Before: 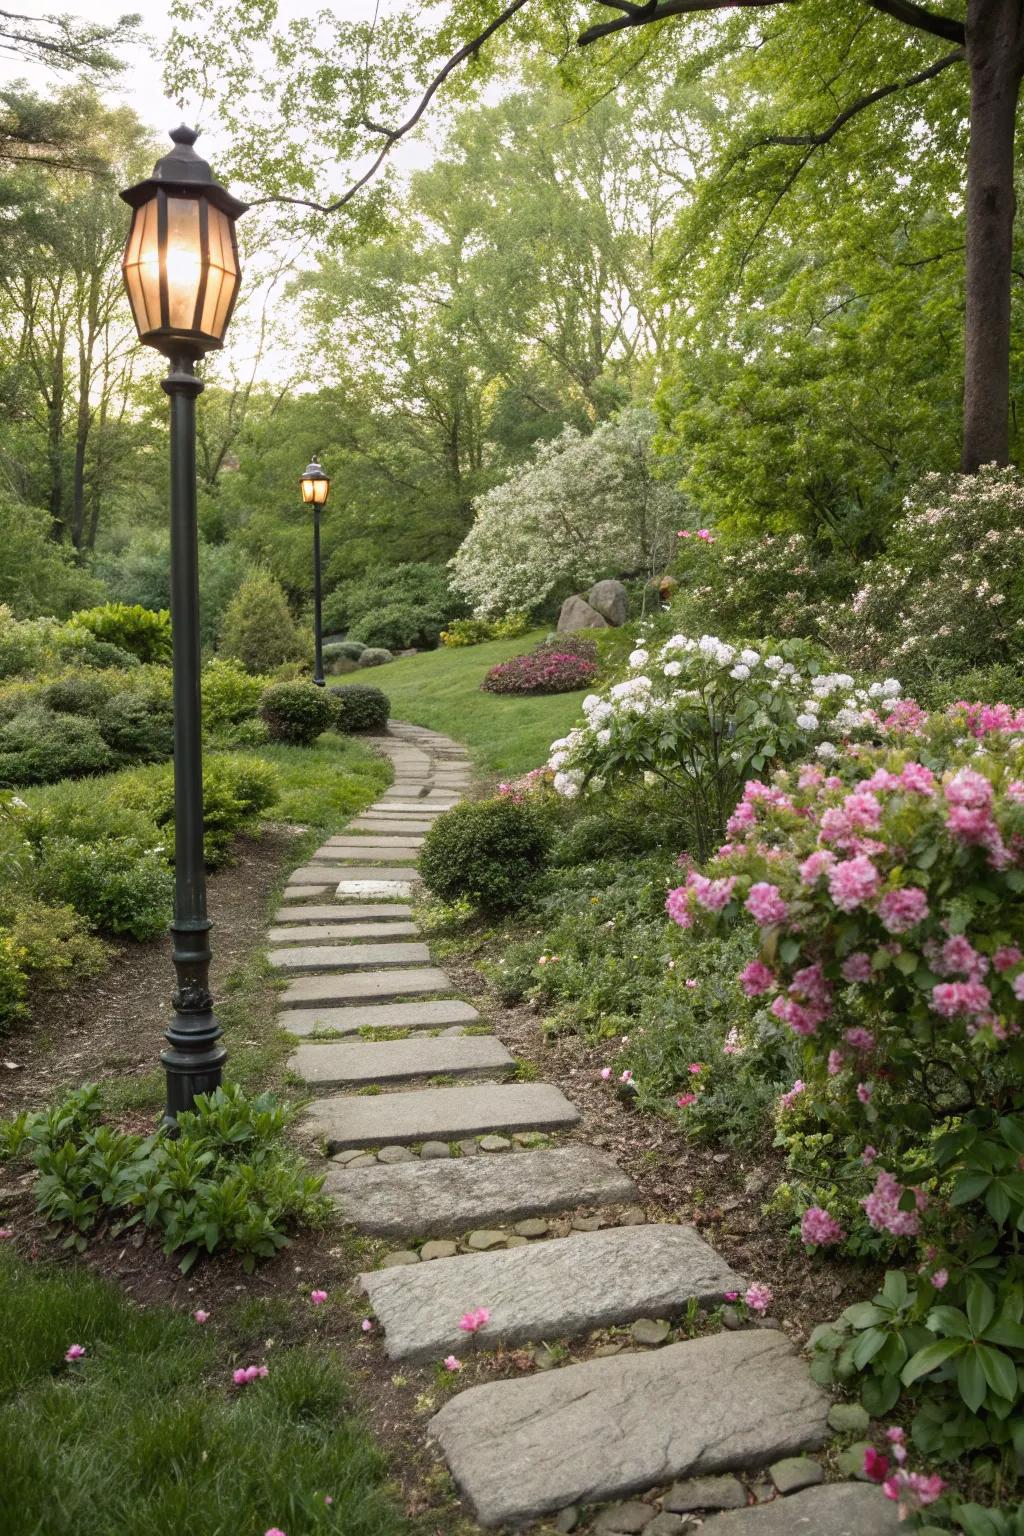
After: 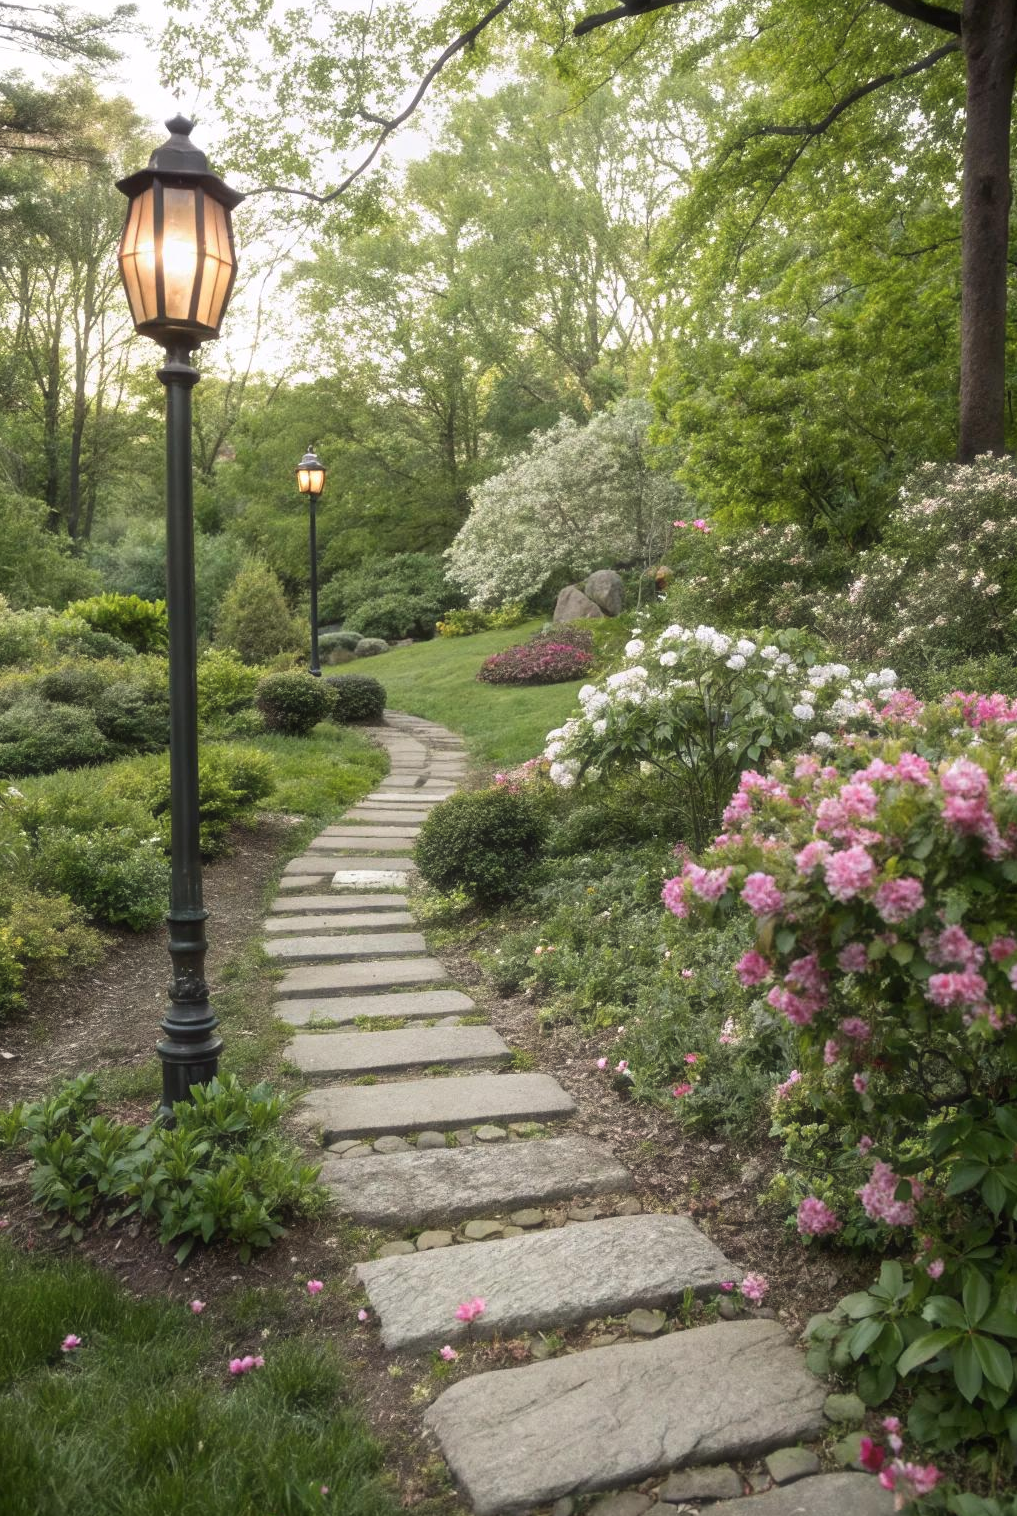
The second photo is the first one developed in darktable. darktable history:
exposure: exposure 0.03 EV, compensate exposure bias true, compensate highlight preservation false
crop: left 0.445%, top 0.688%, right 0.186%, bottom 0.613%
haze removal: strength -0.112, adaptive false
